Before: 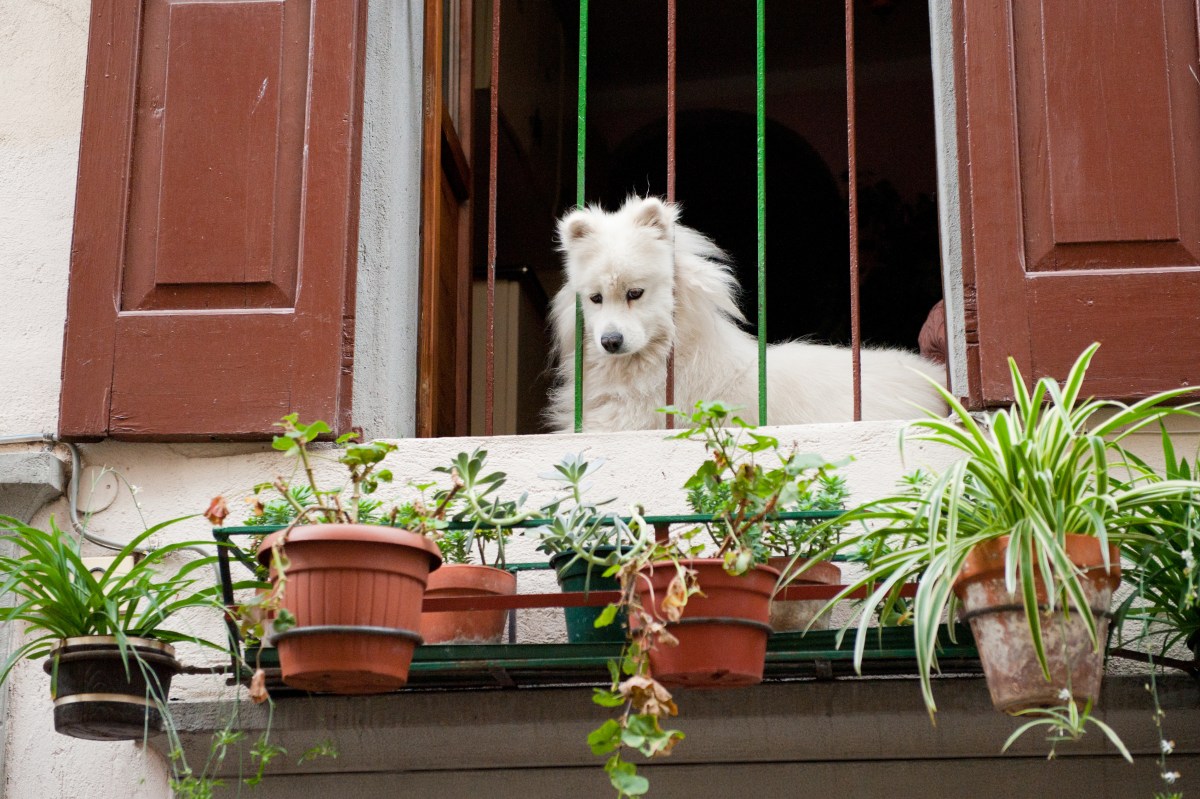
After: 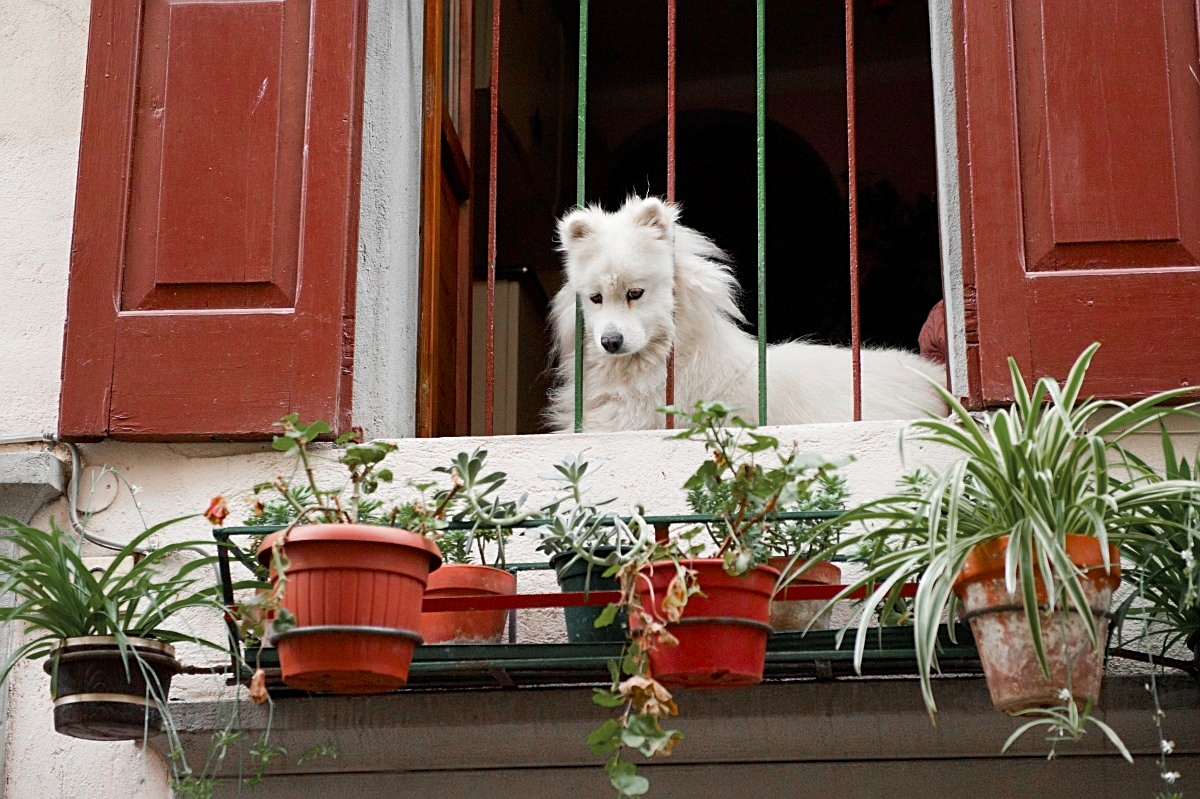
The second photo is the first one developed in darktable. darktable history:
color zones: curves: ch0 [(0, 0.48) (0.209, 0.398) (0.305, 0.332) (0.429, 0.493) (0.571, 0.5) (0.714, 0.5) (0.857, 0.5) (1, 0.48)]; ch1 [(0, 0.736) (0.143, 0.625) (0.225, 0.371) (0.429, 0.256) (0.571, 0.241) (0.714, 0.213) (0.857, 0.48) (1, 0.736)]; ch2 [(0, 0.448) (0.143, 0.498) (0.286, 0.5) (0.429, 0.5) (0.571, 0.5) (0.714, 0.5) (0.857, 0.5) (1, 0.448)]
tone equalizer: smoothing 1
sharpen: on, module defaults
